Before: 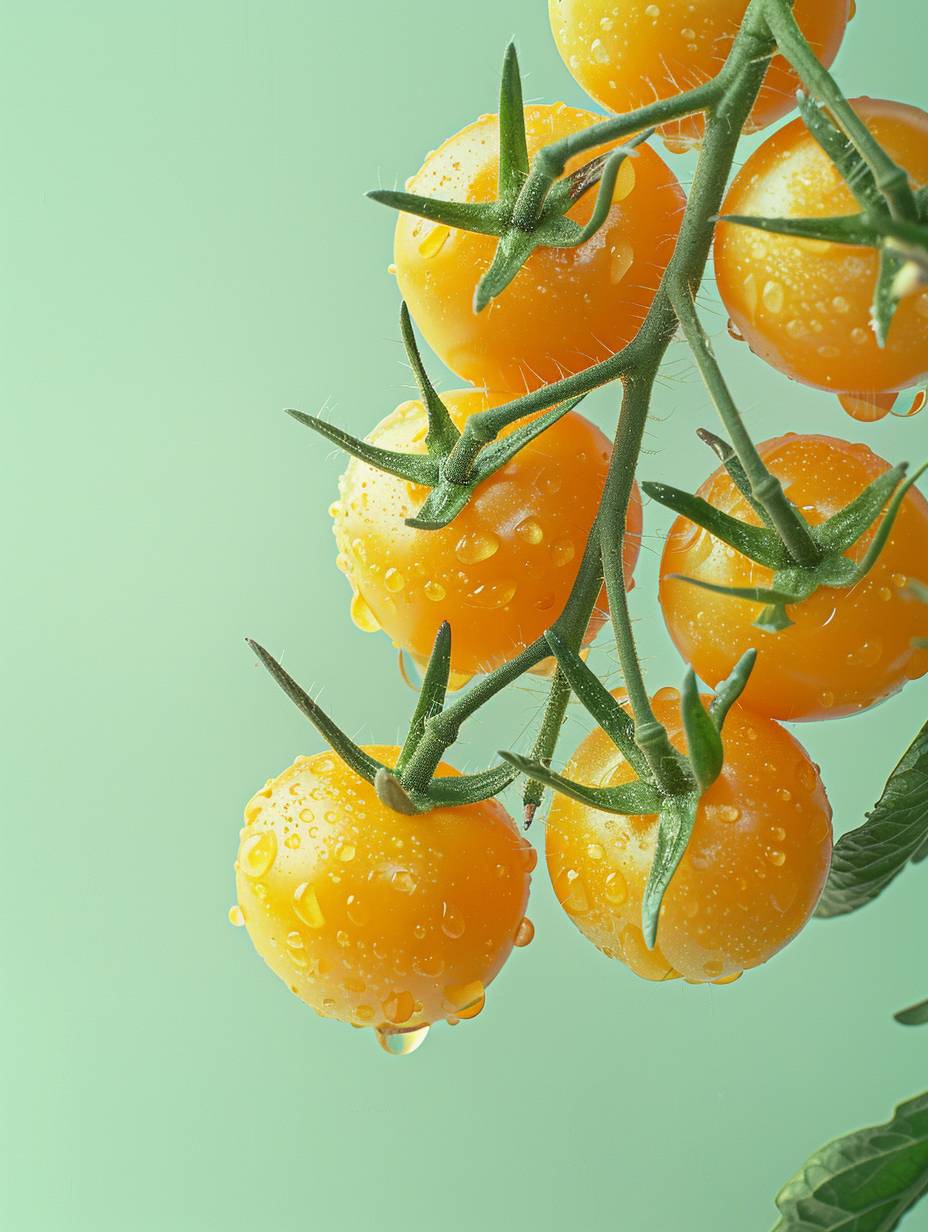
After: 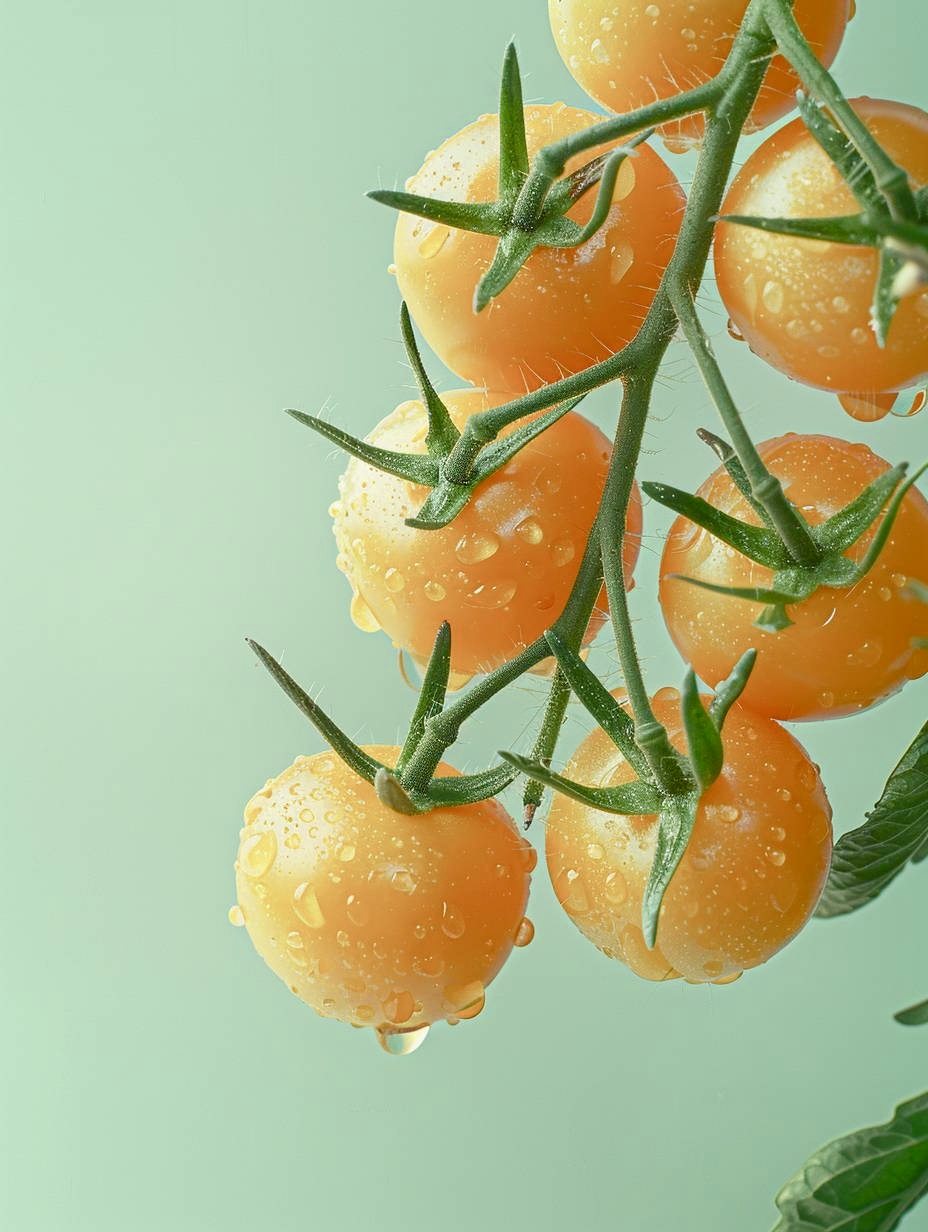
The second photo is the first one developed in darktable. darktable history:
color balance rgb: linear chroma grading › shadows -2.616%, linear chroma grading › highlights -4.874%, perceptual saturation grading › global saturation 20%, perceptual saturation grading › highlights -49.856%, perceptual saturation grading › shadows 26.079%
